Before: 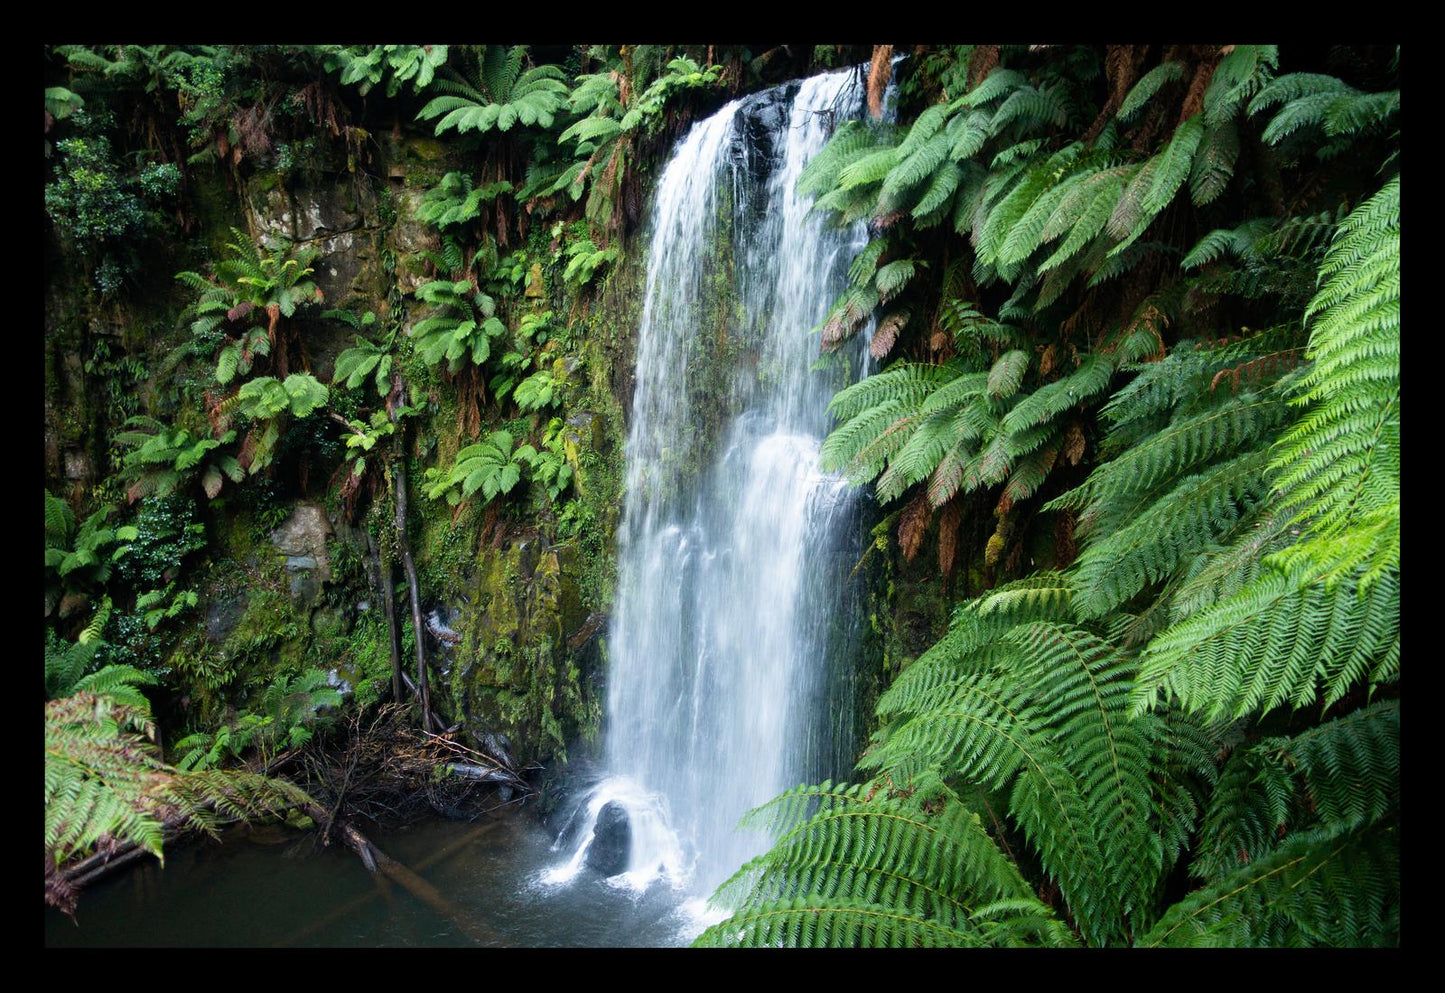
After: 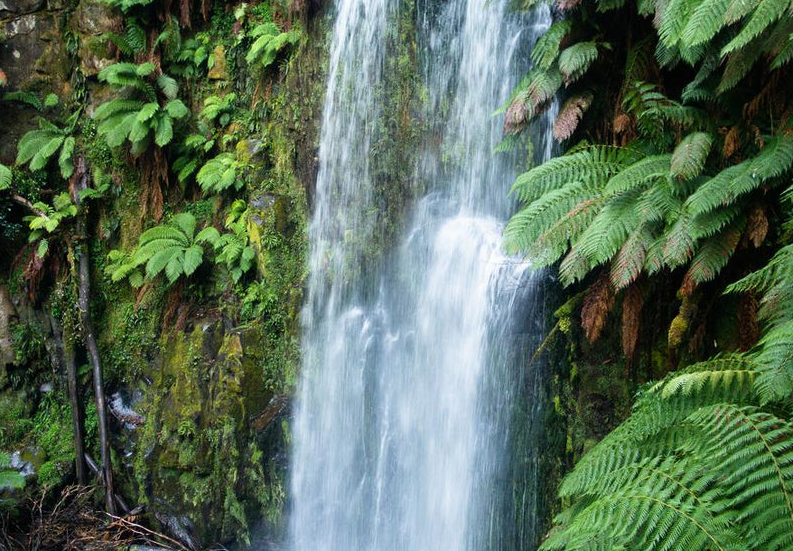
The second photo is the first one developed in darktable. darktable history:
crop and rotate: left 21.955%, top 21.956%, right 23.125%, bottom 22.505%
